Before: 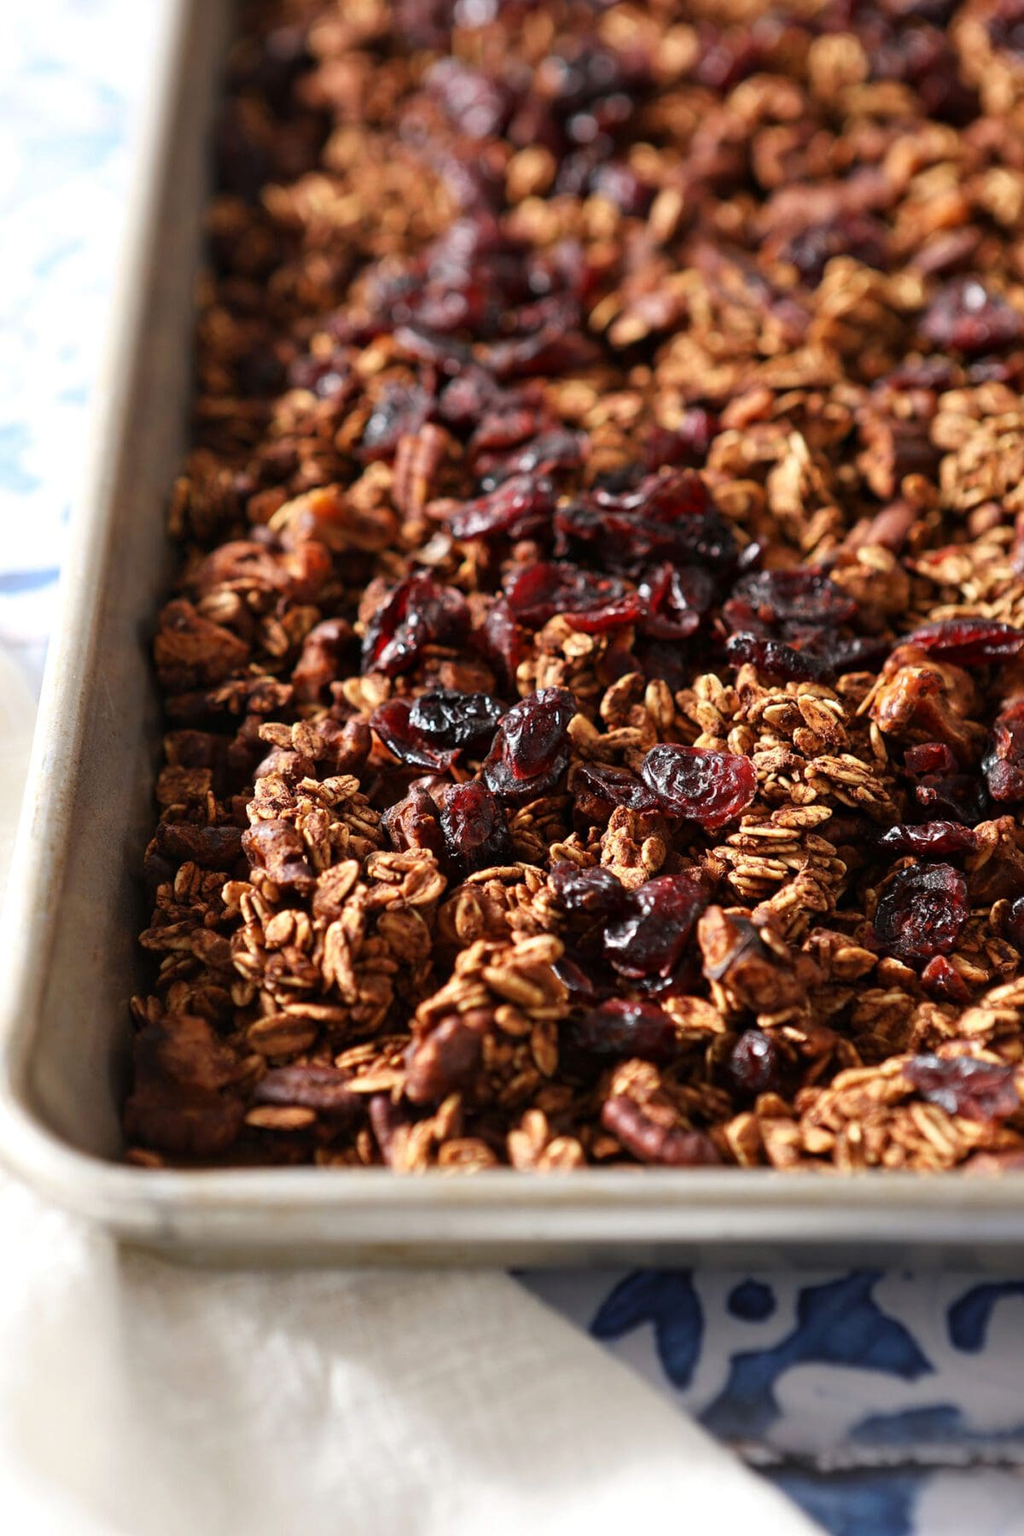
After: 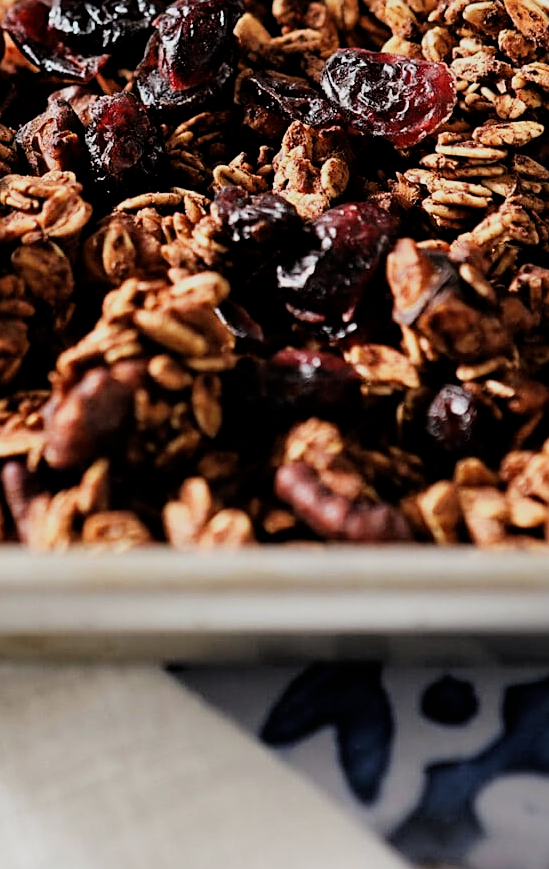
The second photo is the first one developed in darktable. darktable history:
sharpen: amount 0.49
crop: left 35.952%, top 45.73%, right 18.215%, bottom 5.957%
filmic rgb: black relative exposure -5.01 EV, white relative exposure 4 EV, hardness 2.9, contrast 1.185, highlights saturation mix -29.81%
